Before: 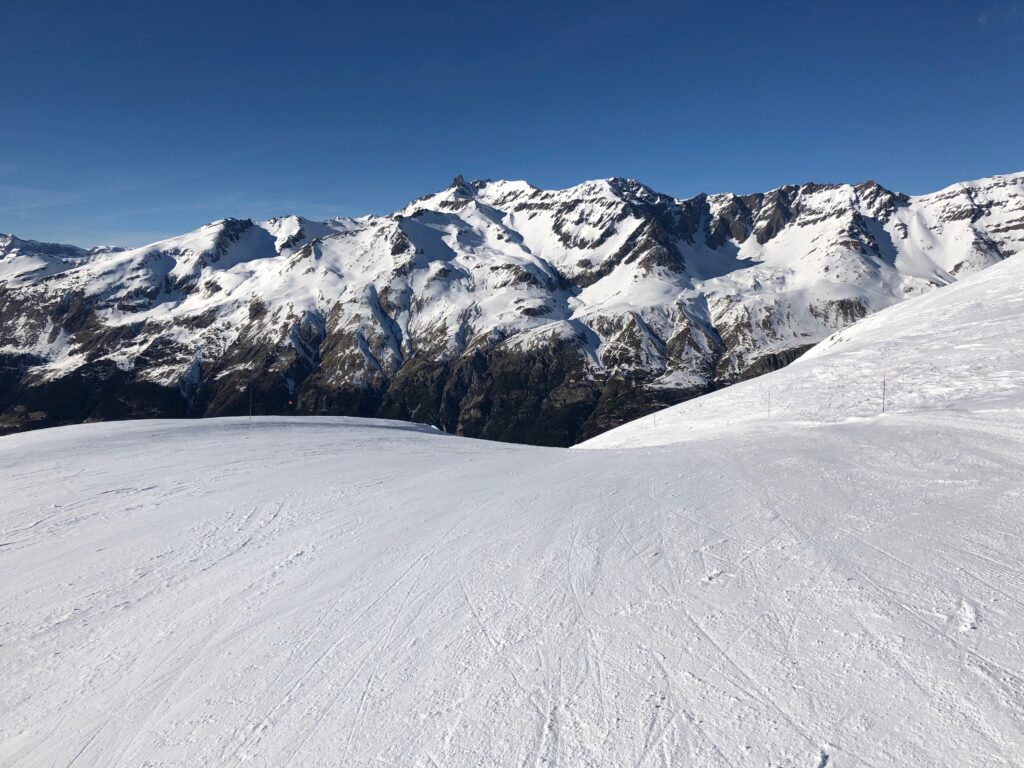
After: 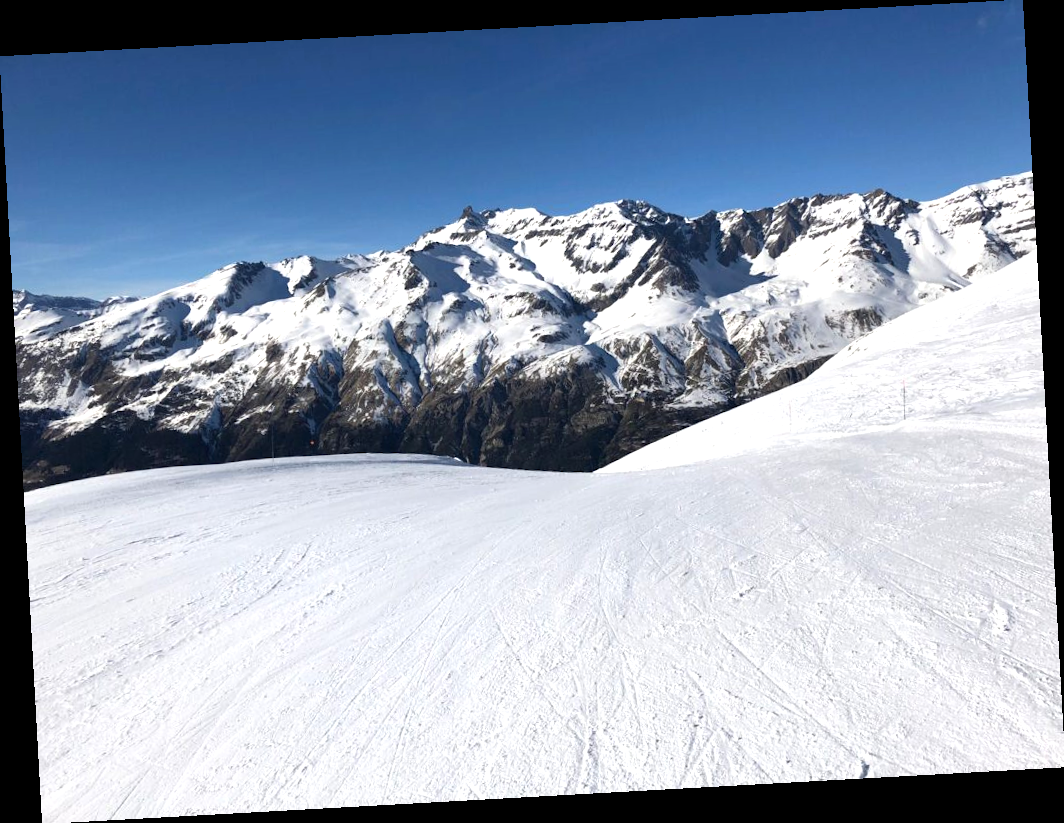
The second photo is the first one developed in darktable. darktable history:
contrast brightness saturation: contrast 0.07
rotate and perspective: rotation -3.18°, automatic cropping off
exposure: black level correction 0, exposure 0.5 EV, compensate highlight preservation false
levels: mode automatic, black 0.023%, white 99.97%, levels [0.062, 0.494, 0.925]
